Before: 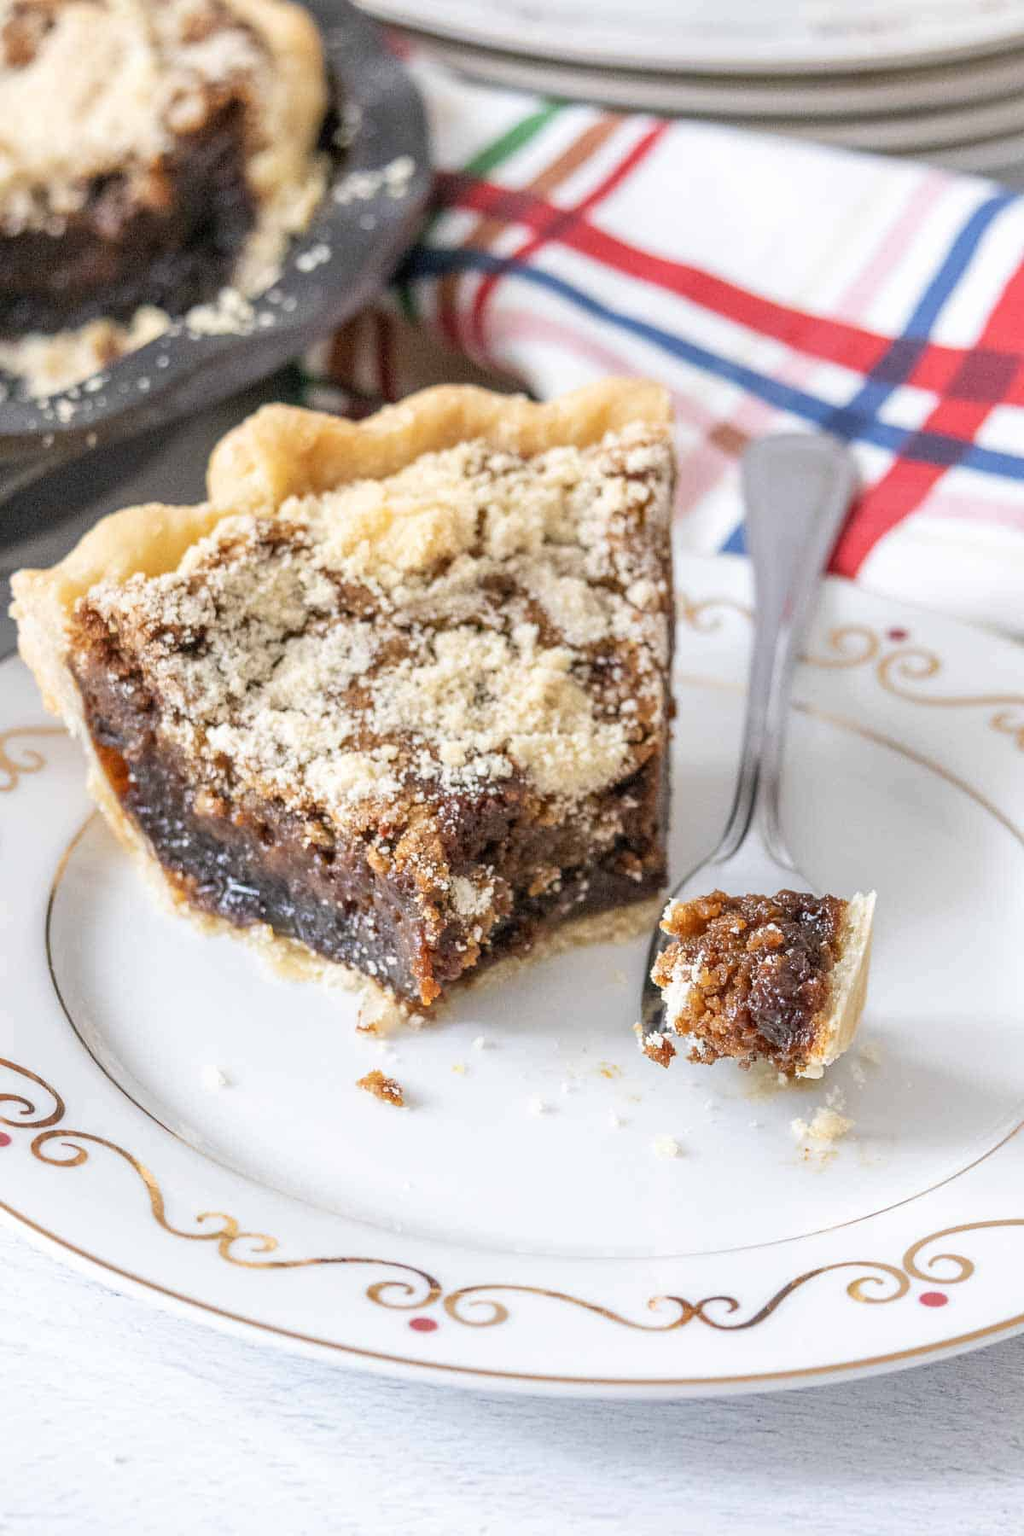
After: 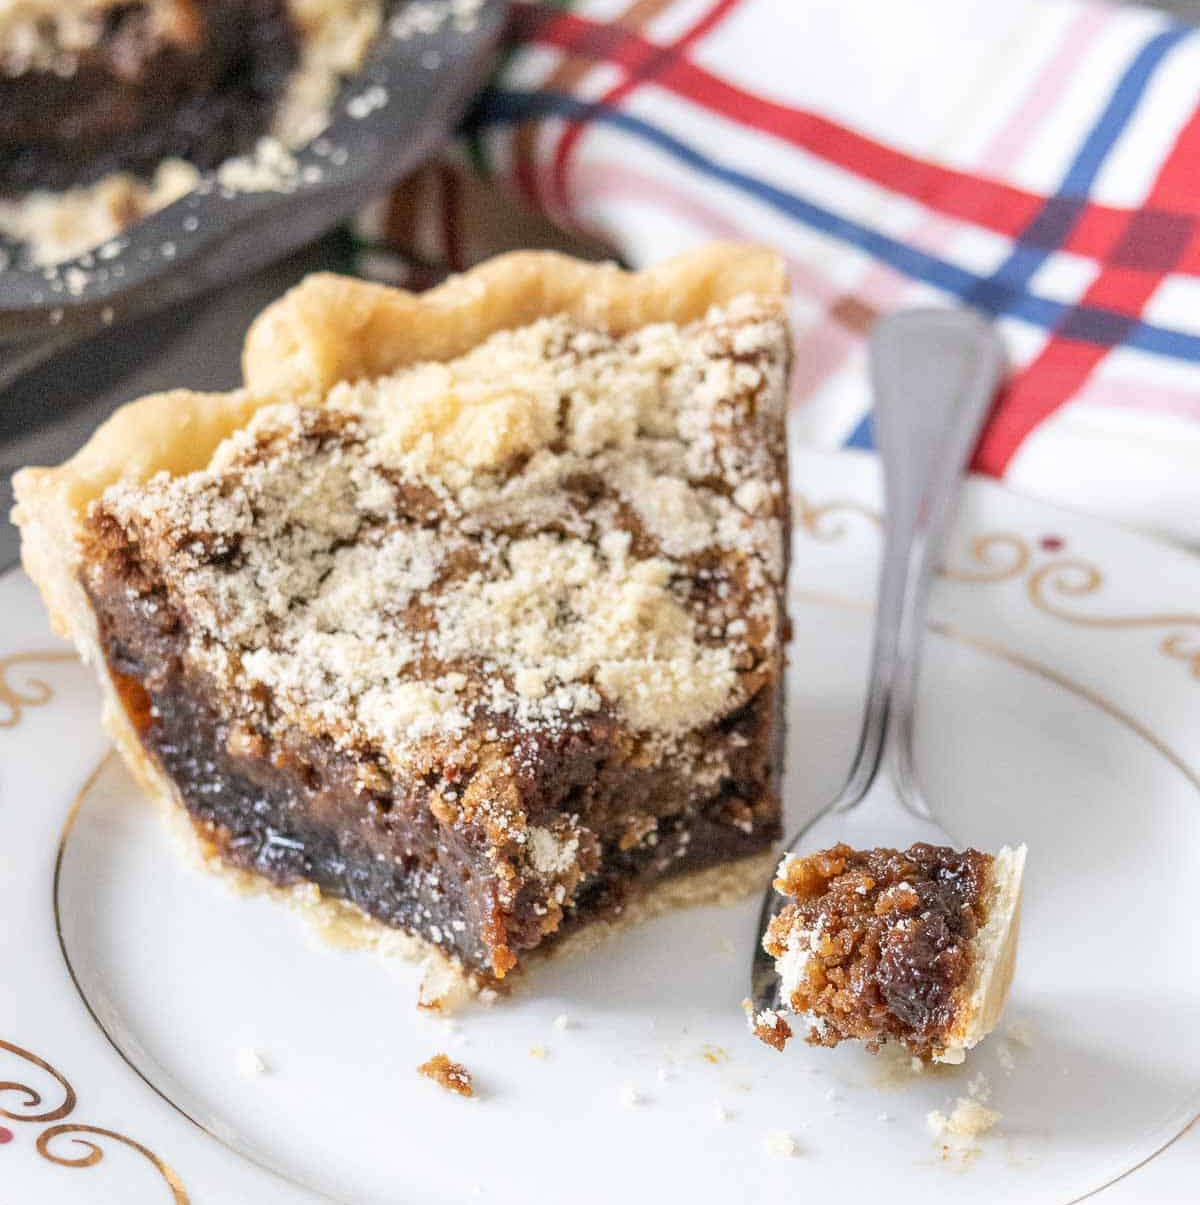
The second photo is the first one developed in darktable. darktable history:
crop: top 11.148%, bottom 21.893%
